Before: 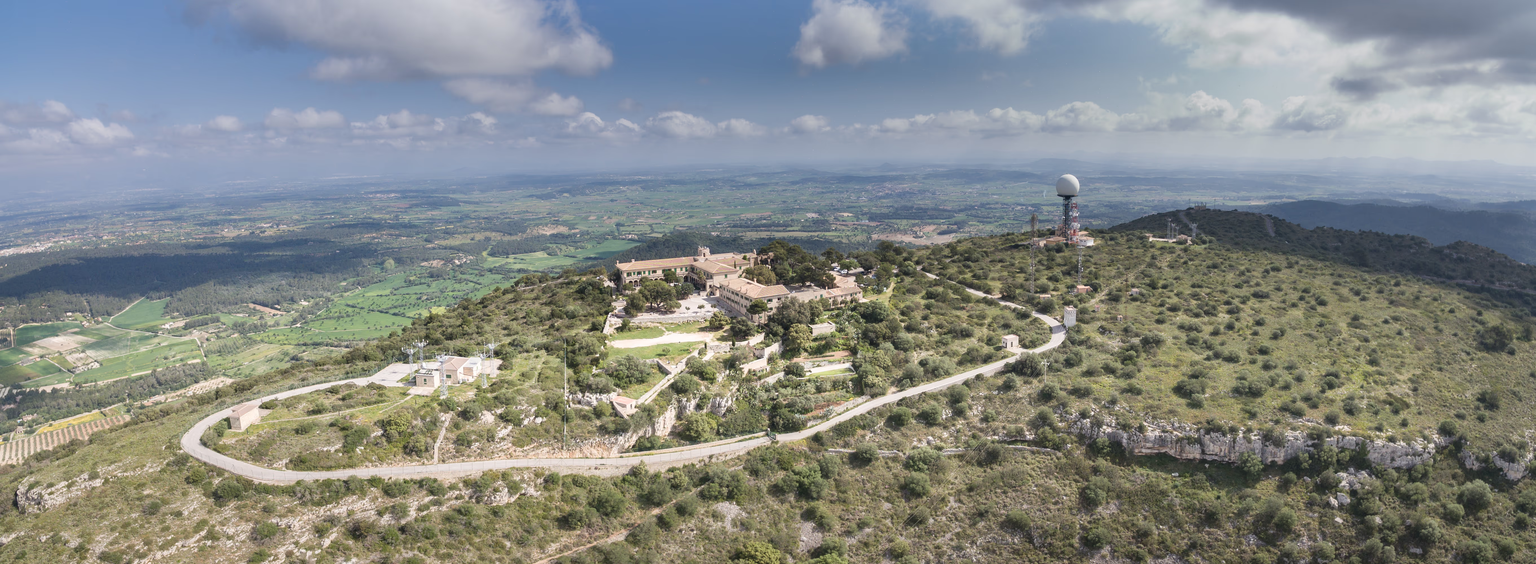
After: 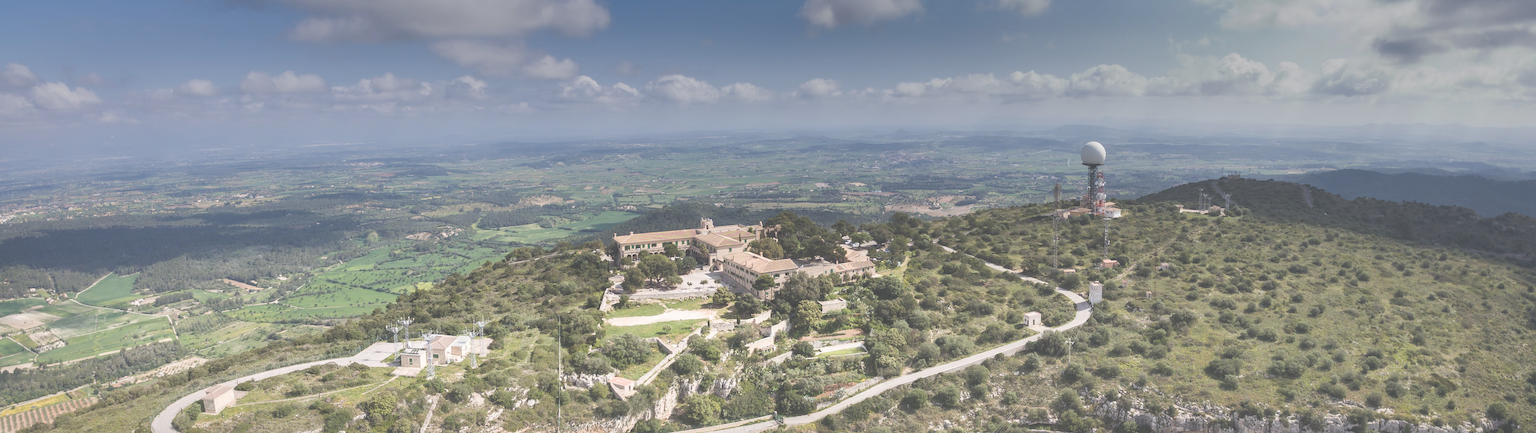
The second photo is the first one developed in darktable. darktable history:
exposure: black level correction -0.062, exposure -0.05 EV, compensate highlight preservation false
vignetting: fall-off start 81.55%, fall-off radius 61.52%, brightness -0.253, saturation 0.146, center (-0.026, 0.403), automatic ratio true, width/height ratio 1.413
tone equalizer: on, module defaults
crop: left 2.532%, top 7.345%, right 3.293%, bottom 20.238%
